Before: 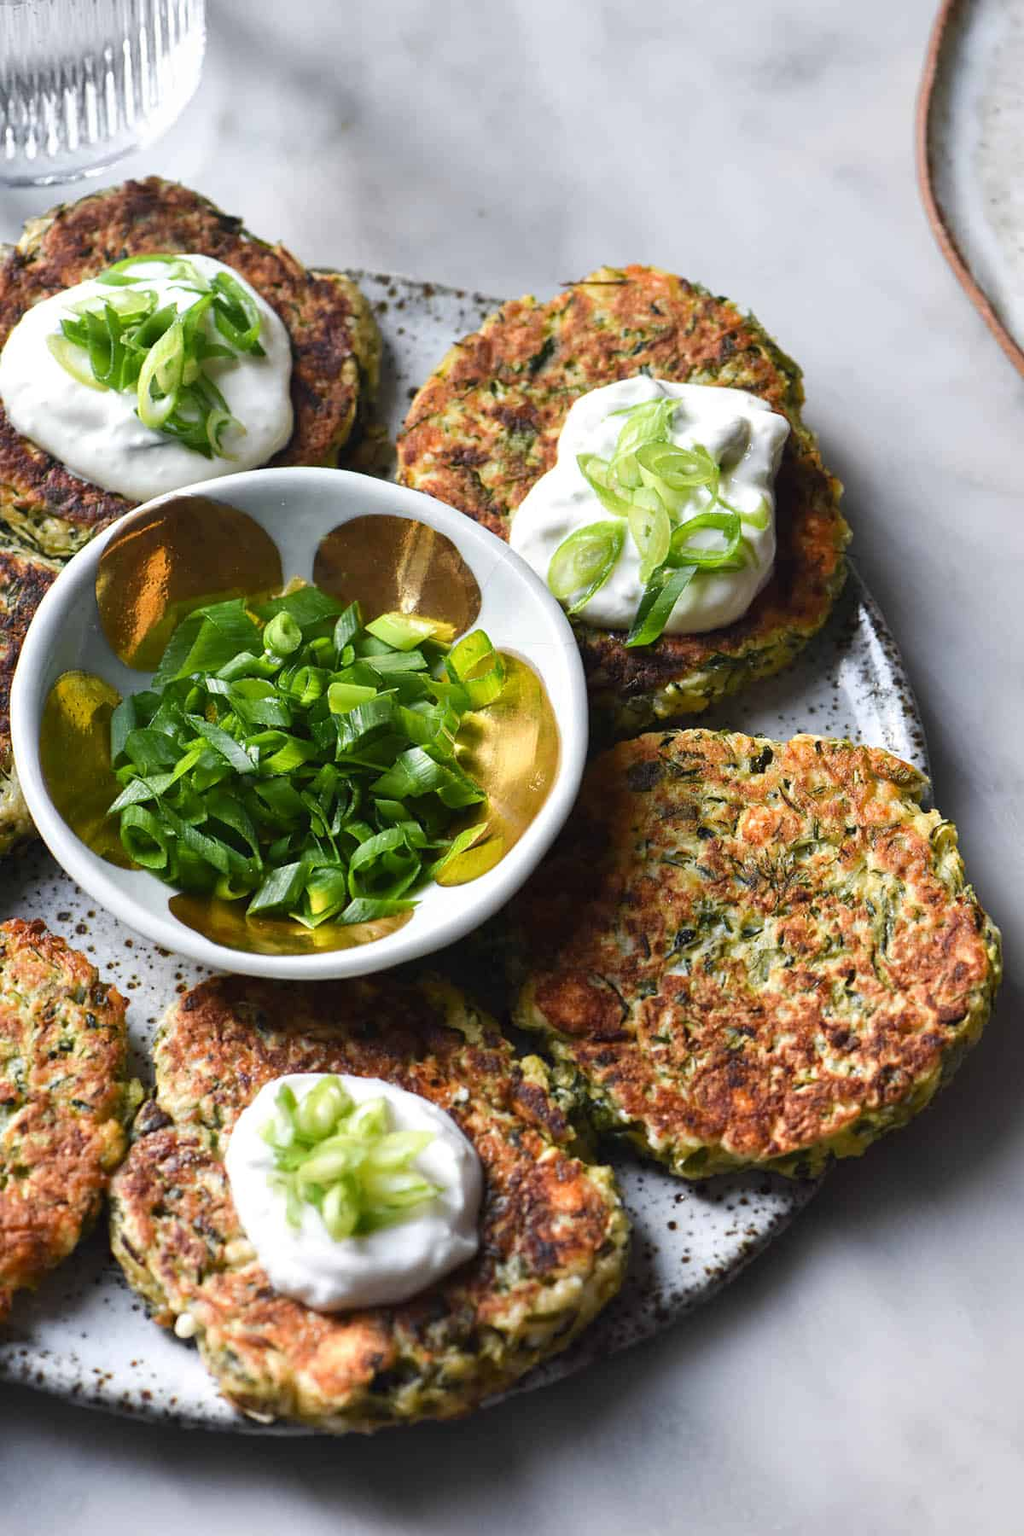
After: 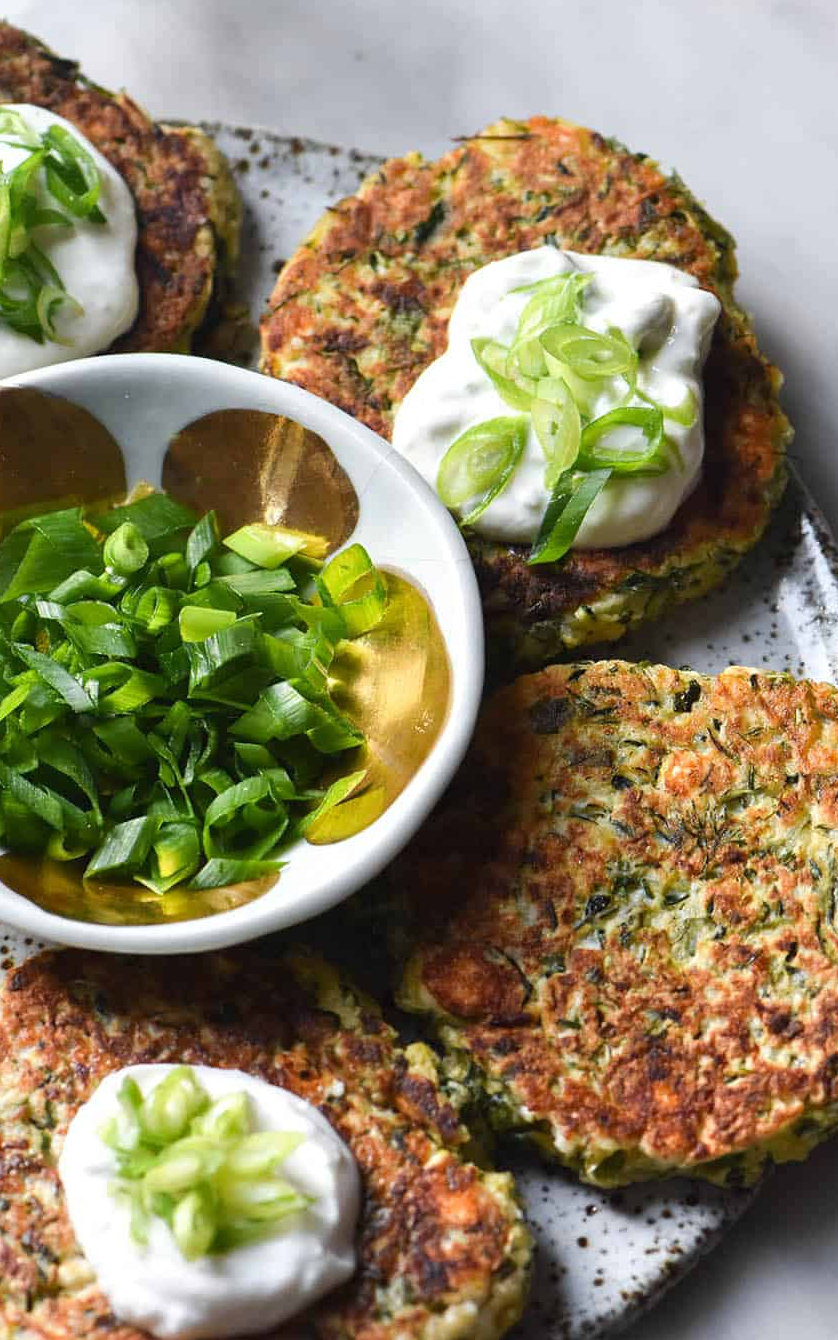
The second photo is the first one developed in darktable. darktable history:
crop and rotate: left 17.119%, top 10.827%, right 12.972%, bottom 14.681%
